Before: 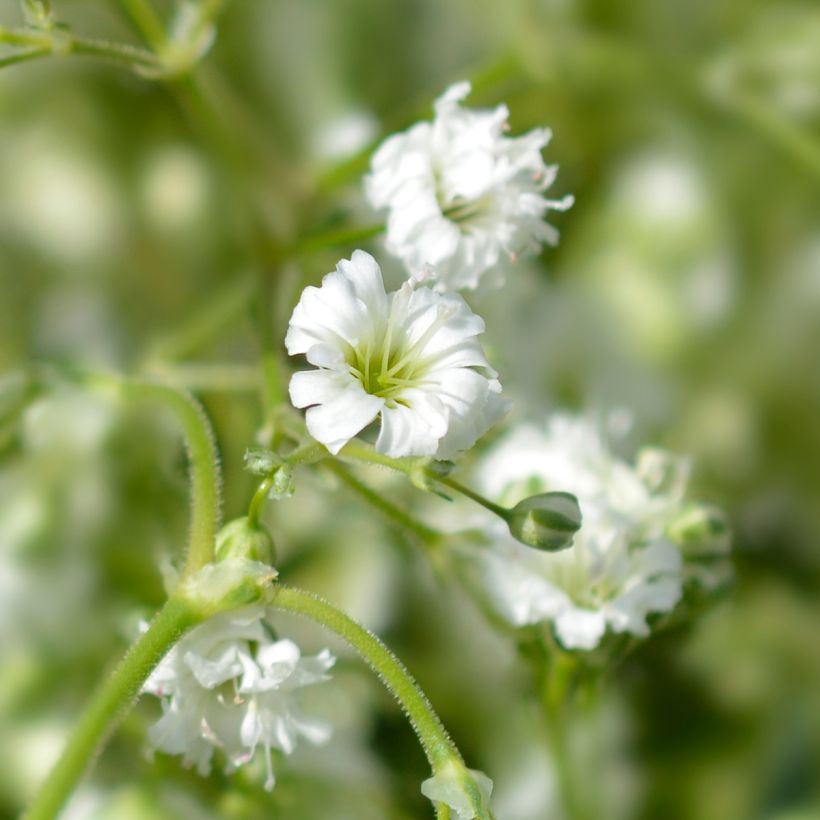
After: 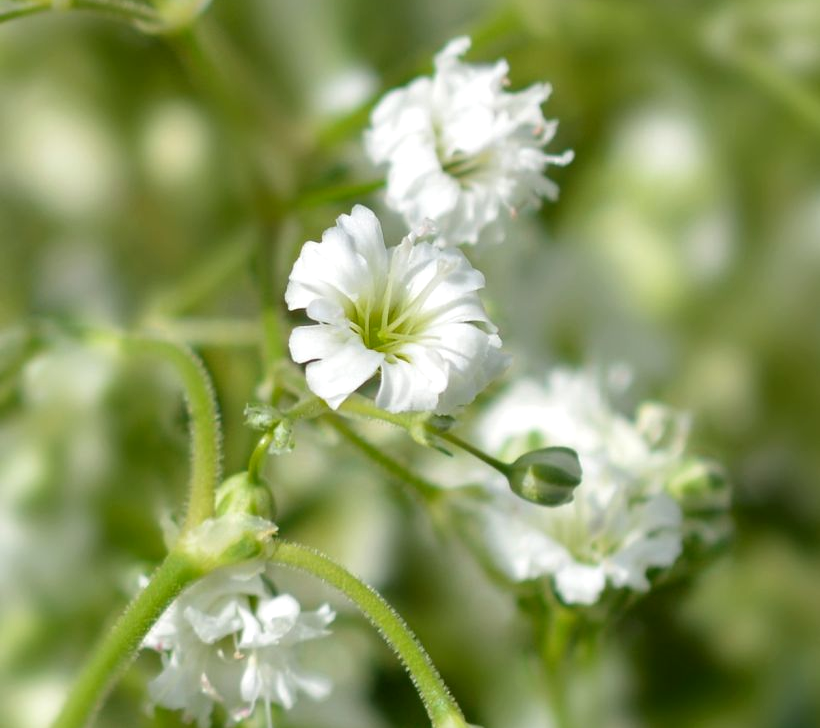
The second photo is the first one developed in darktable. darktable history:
crop and rotate: top 5.603%, bottom 5.593%
local contrast: mode bilateral grid, contrast 21, coarseness 51, detail 121%, midtone range 0.2
